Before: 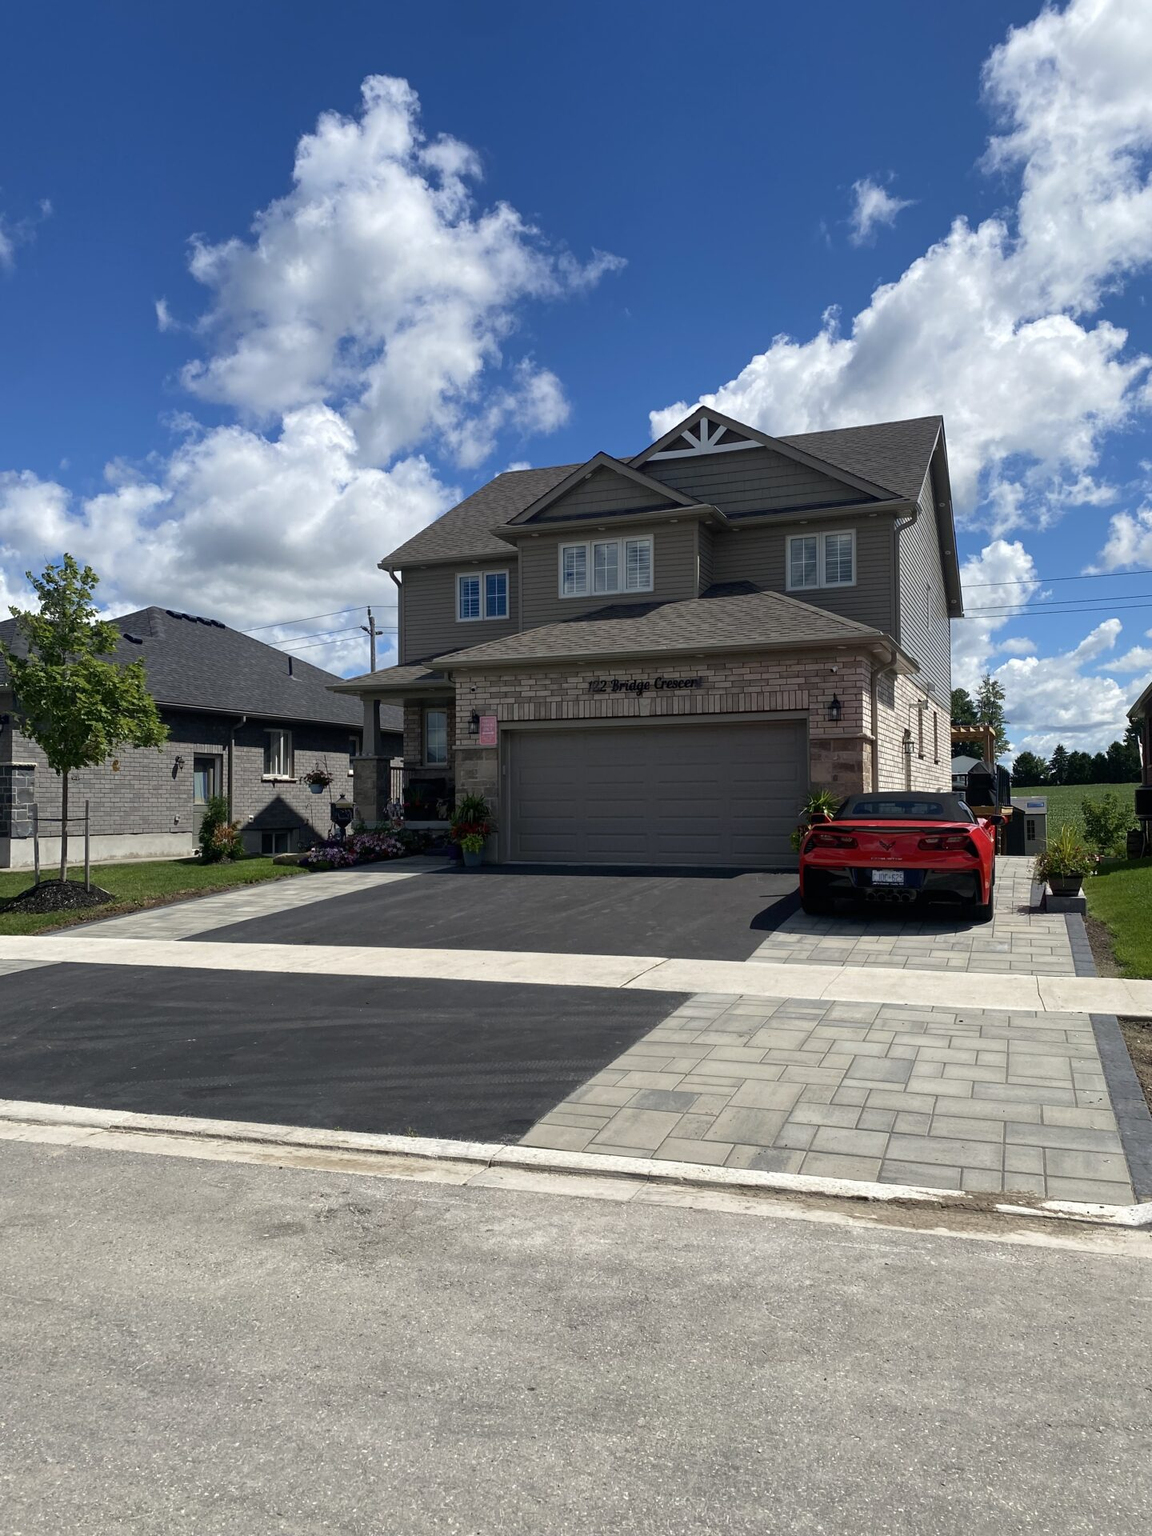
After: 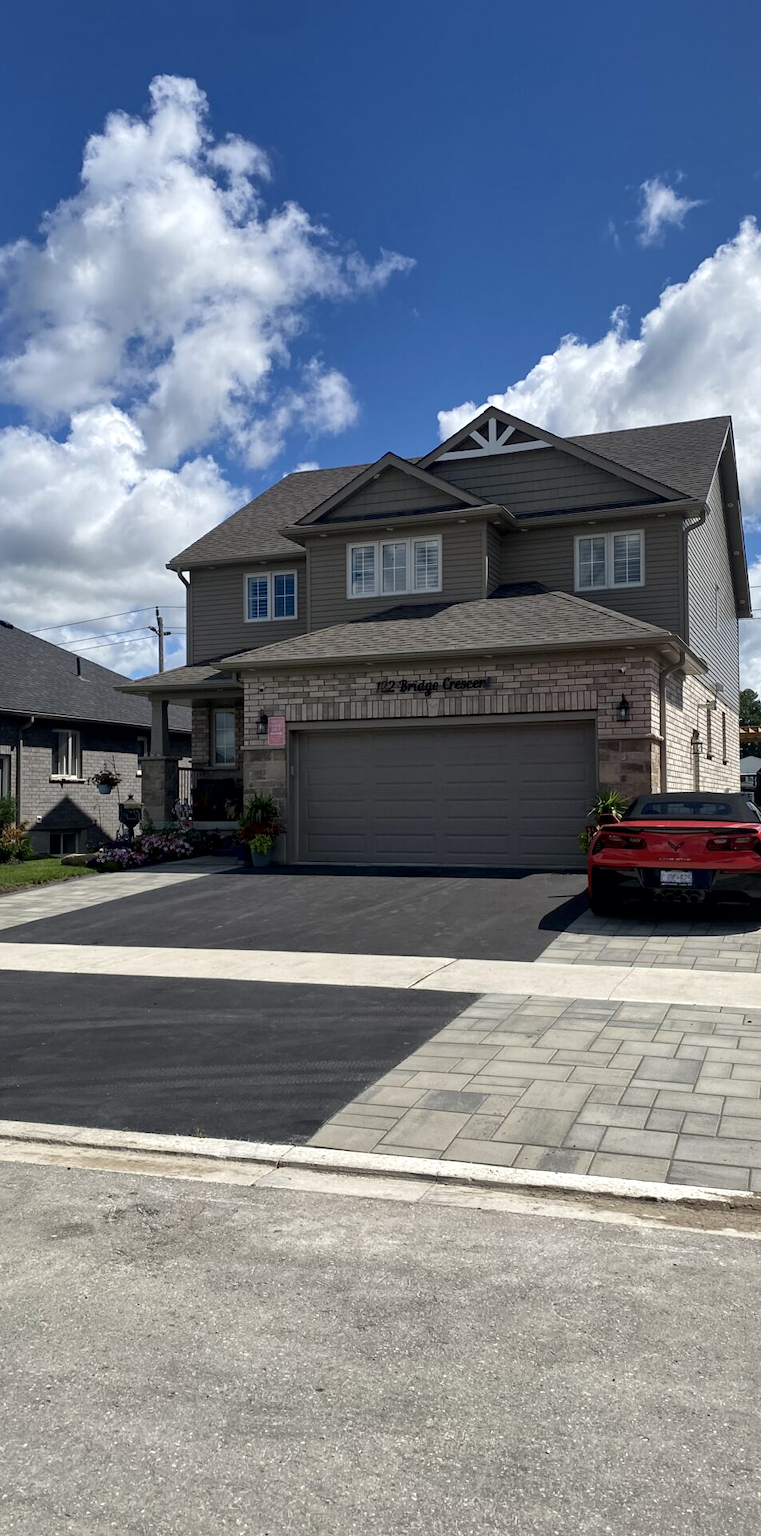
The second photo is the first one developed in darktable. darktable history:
local contrast: mode bilateral grid, contrast 25, coarseness 50, detail 123%, midtone range 0.2
crop and rotate: left 18.442%, right 15.508%
